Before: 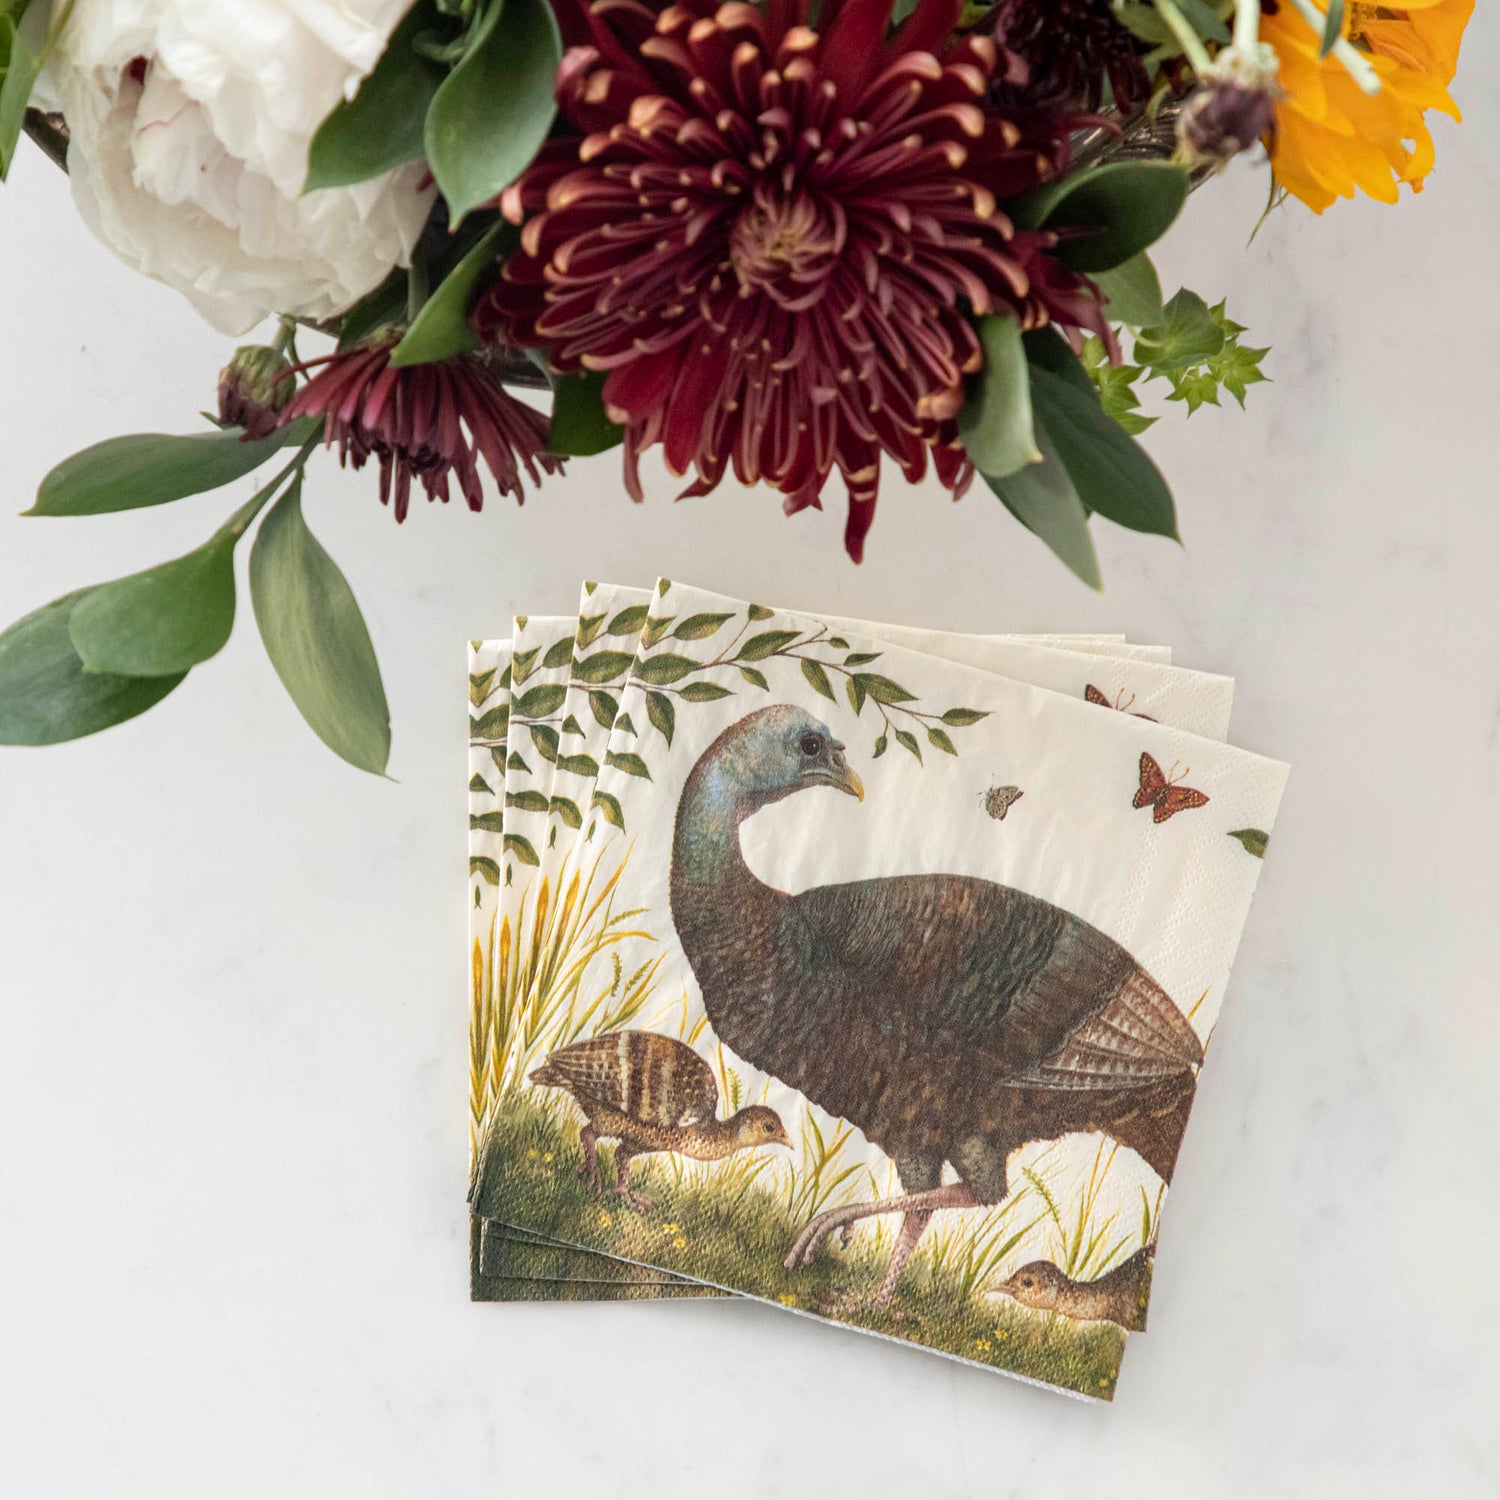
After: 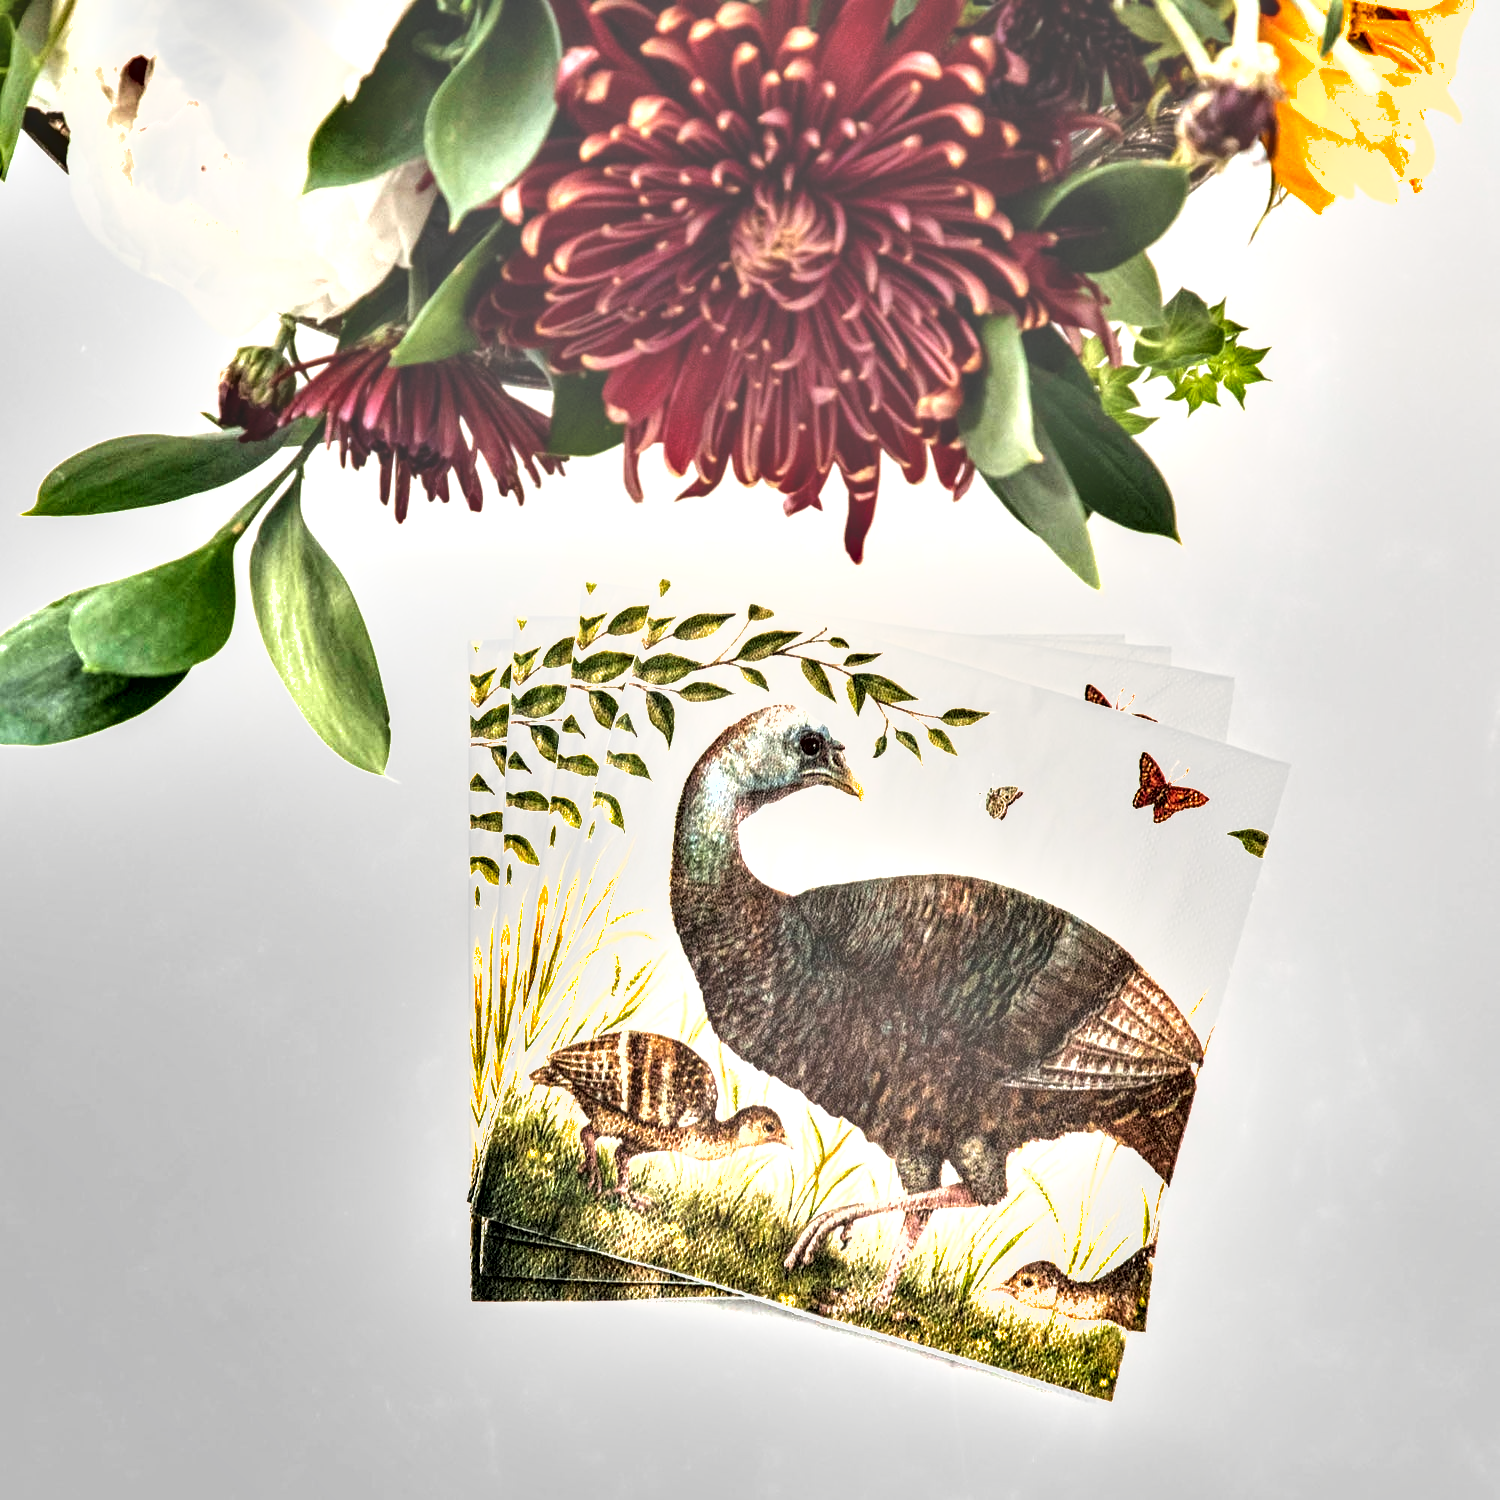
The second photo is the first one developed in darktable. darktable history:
exposure: black level correction -0.024, exposure 1.397 EV, compensate highlight preservation false
local contrast: on, module defaults
shadows and highlights: low approximation 0.01, soften with gaussian
